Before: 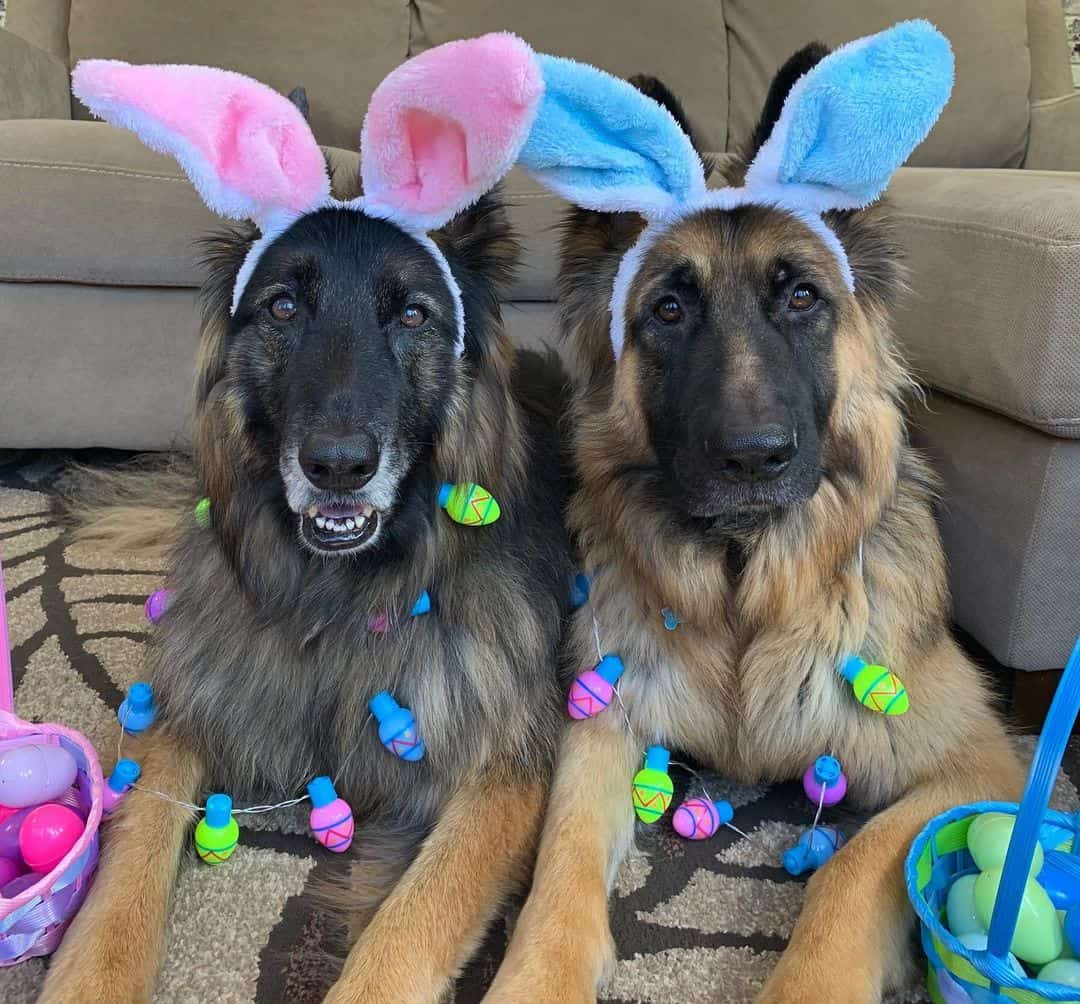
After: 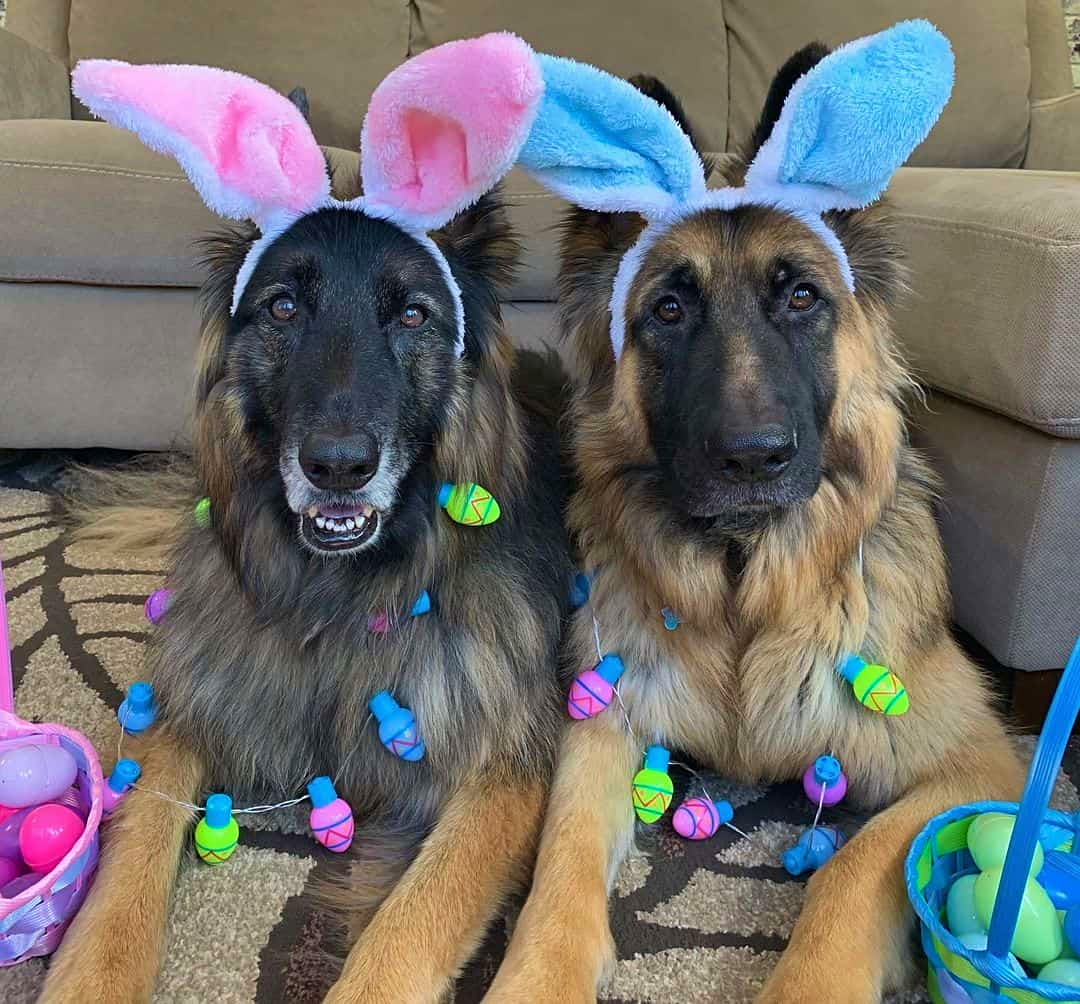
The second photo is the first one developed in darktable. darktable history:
velvia: on, module defaults
sharpen: amount 0.206
